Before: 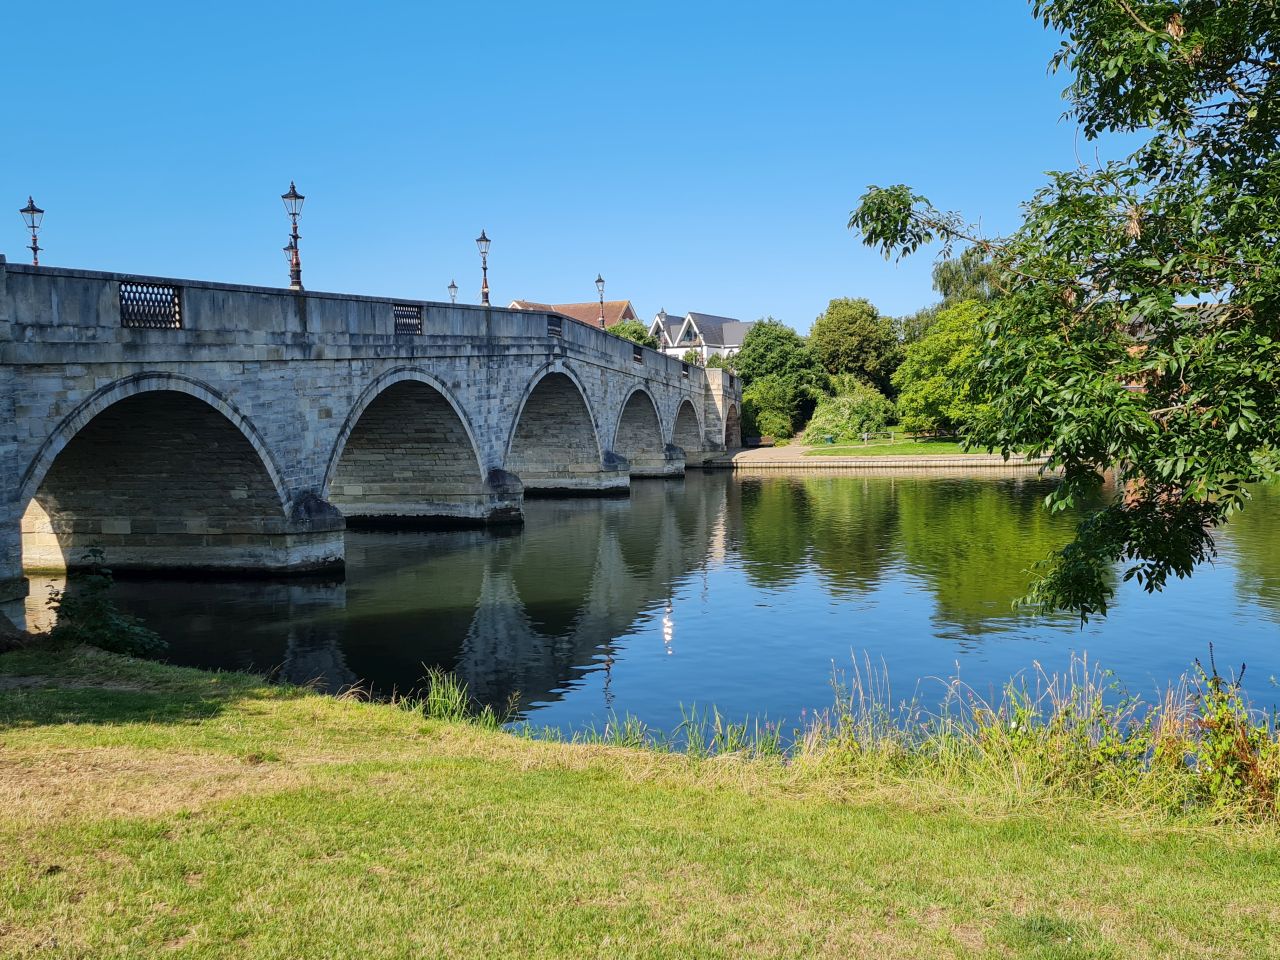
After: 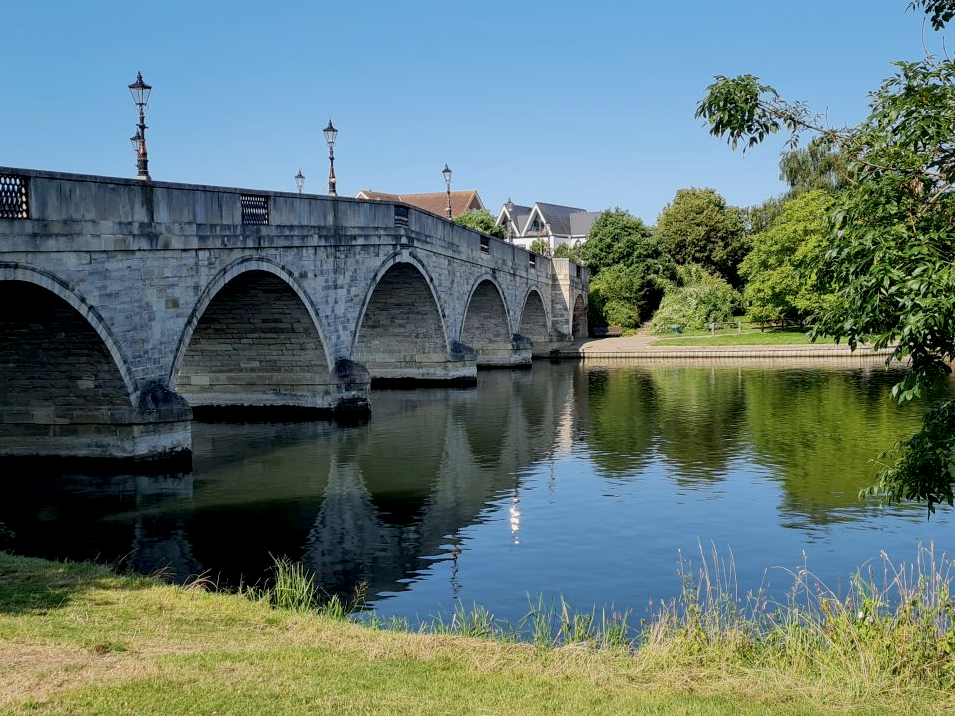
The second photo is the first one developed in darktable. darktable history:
color correction: highlights b* -0.057, saturation 0.835
crop and rotate: left 12.028%, top 11.476%, right 13.297%, bottom 13.891%
exposure: black level correction 0.009, exposure -0.162 EV, compensate highlight preservation false
